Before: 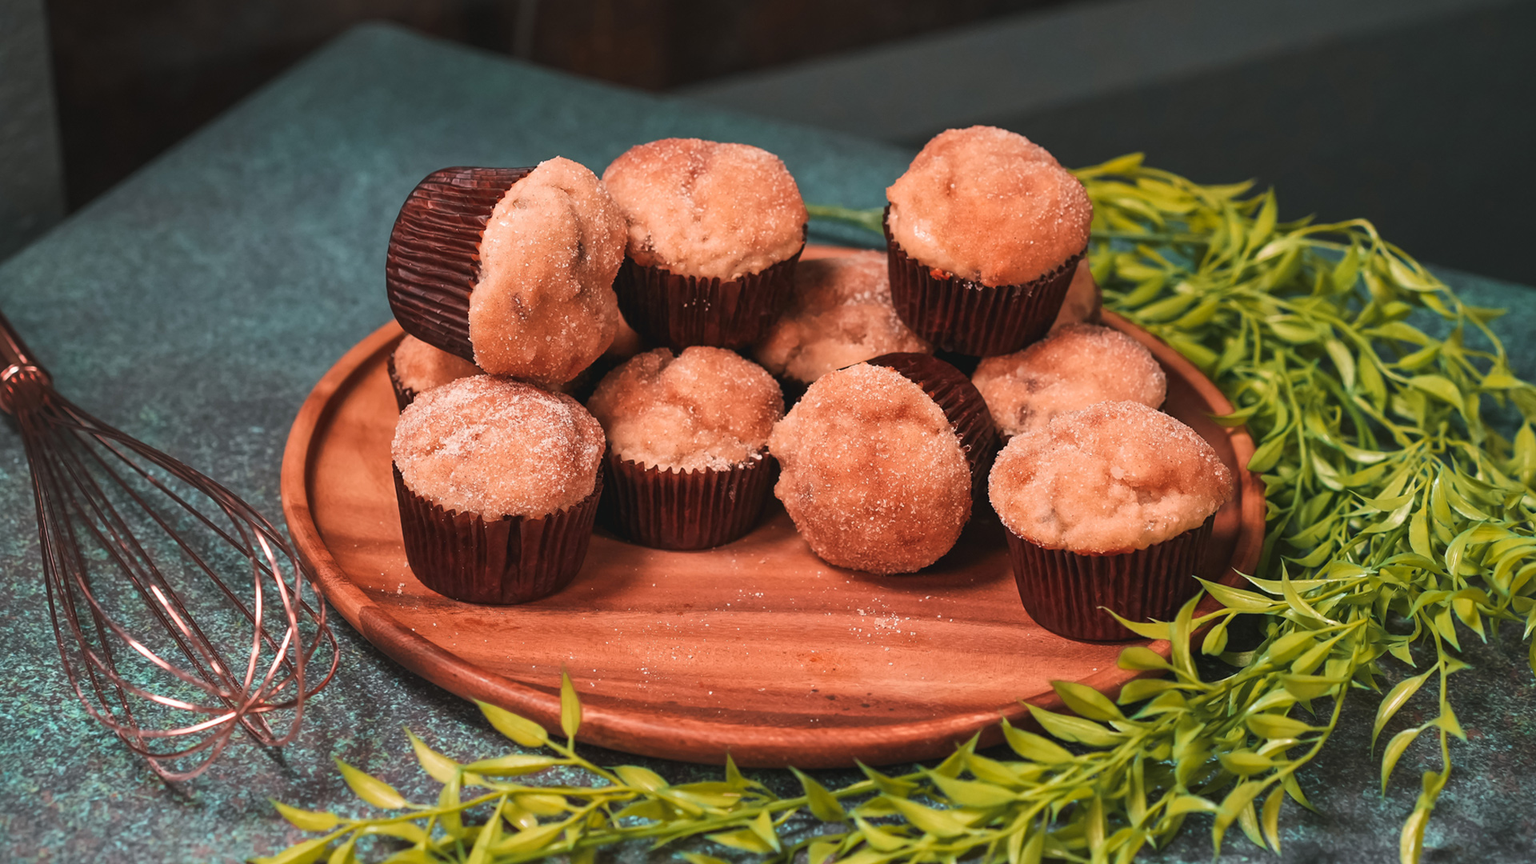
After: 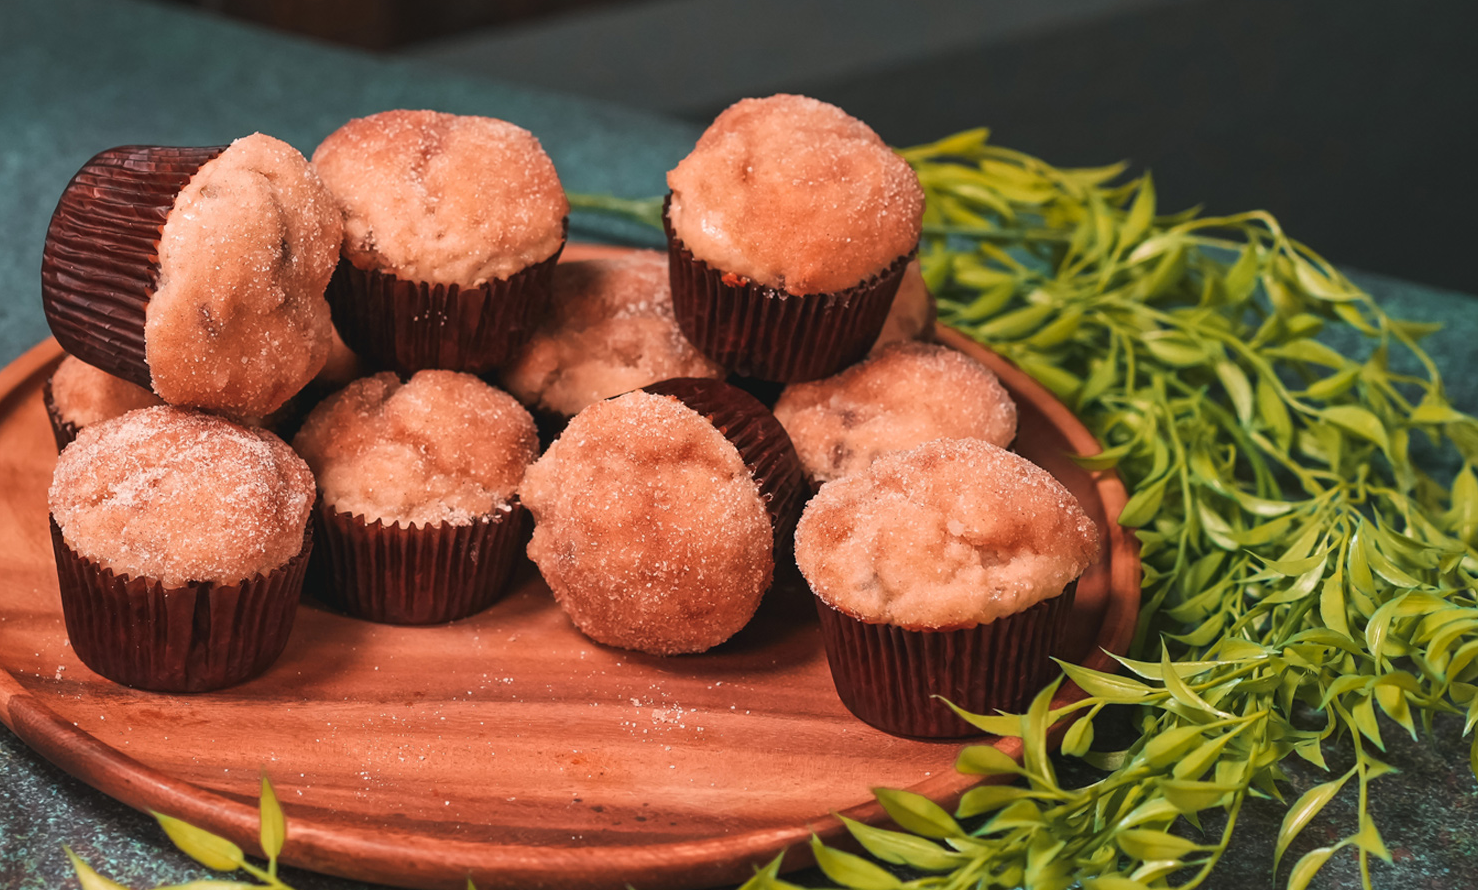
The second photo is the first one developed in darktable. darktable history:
crop: left 22.997%, top 5.914%, bottom 11.674%
